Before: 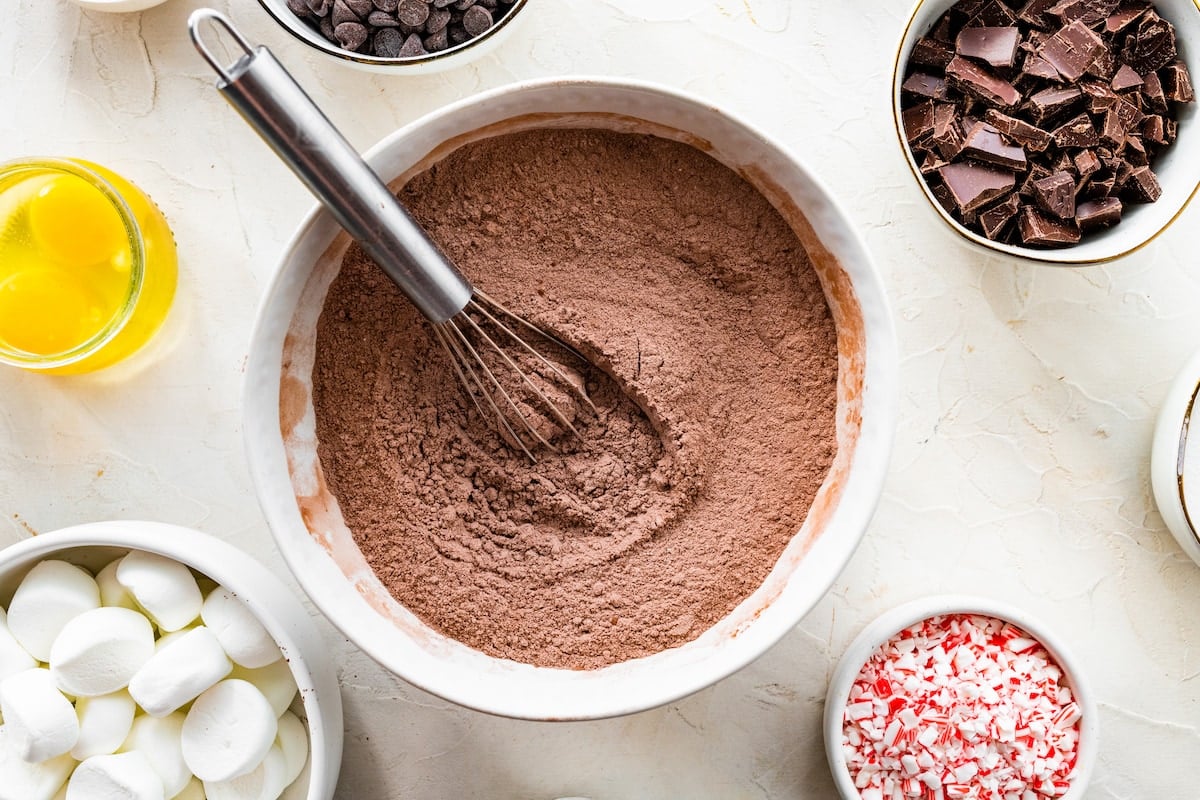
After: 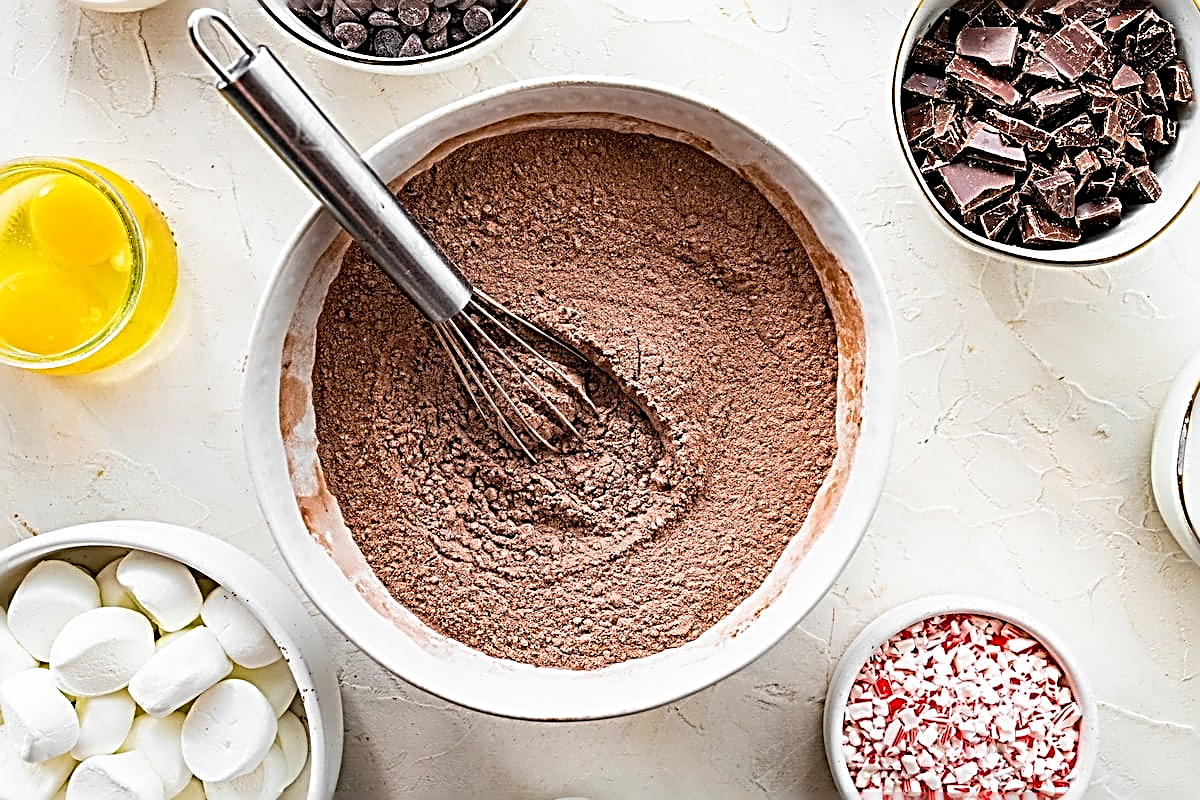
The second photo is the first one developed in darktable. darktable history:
sharpen: radius 3.173, amount 1.743
